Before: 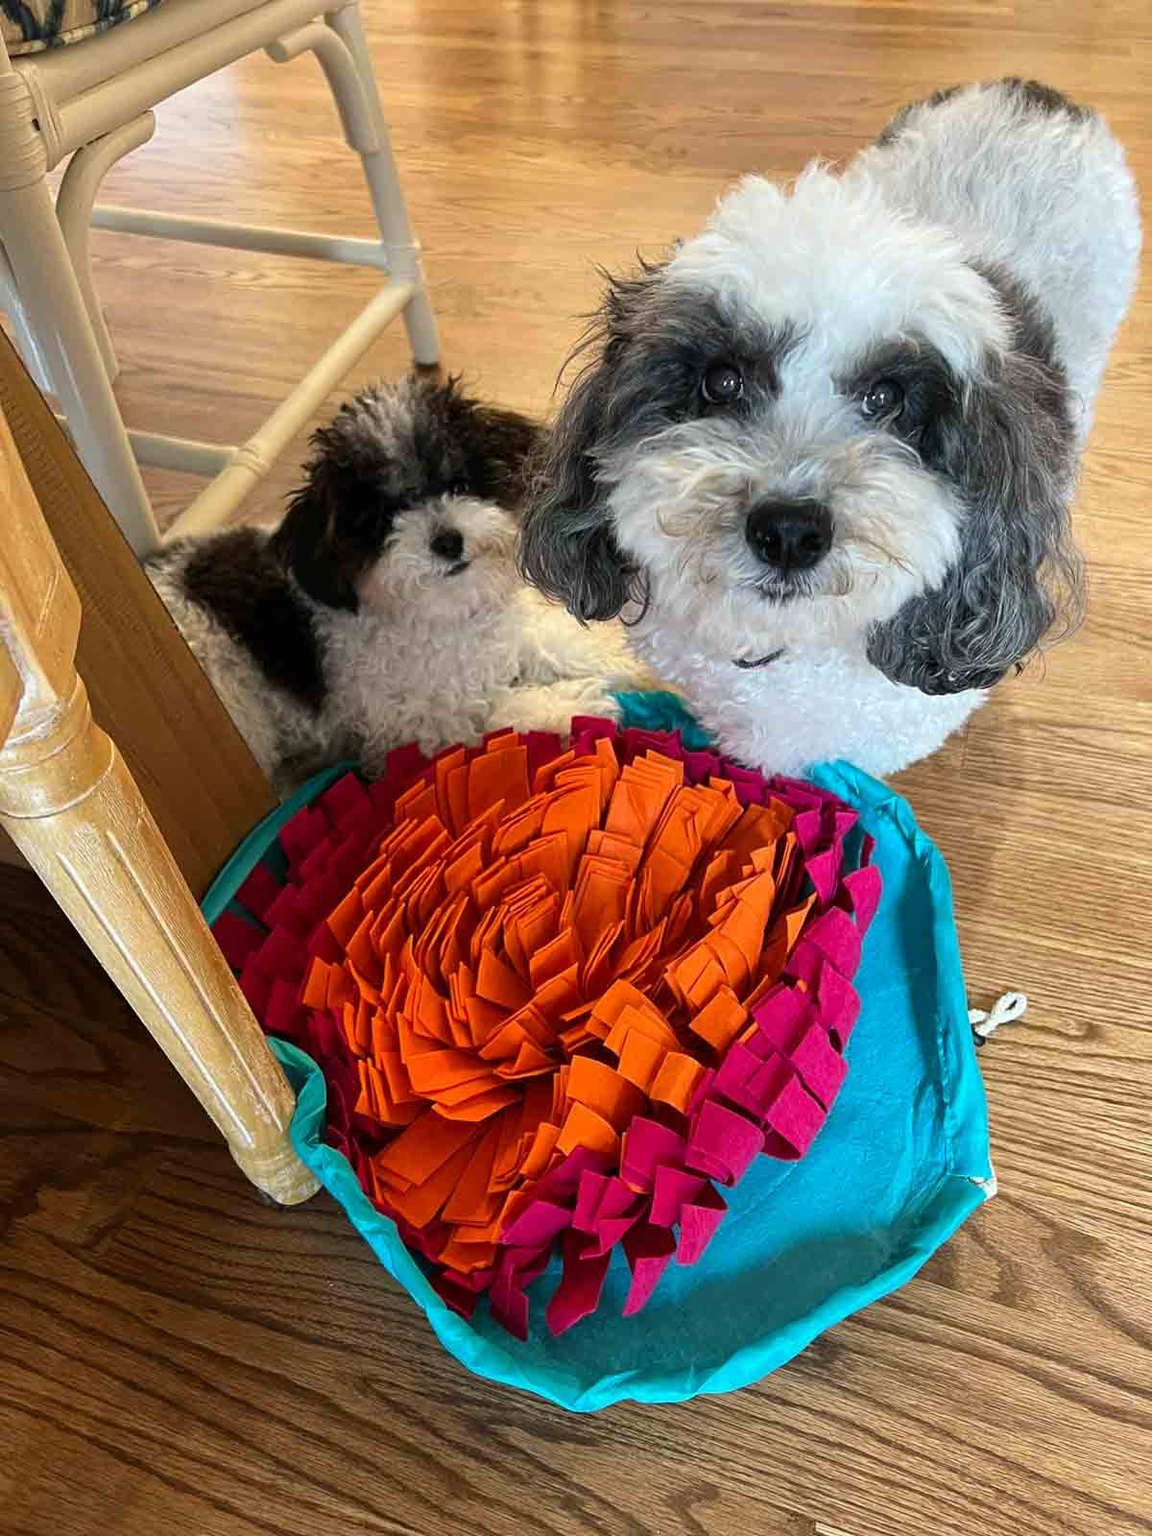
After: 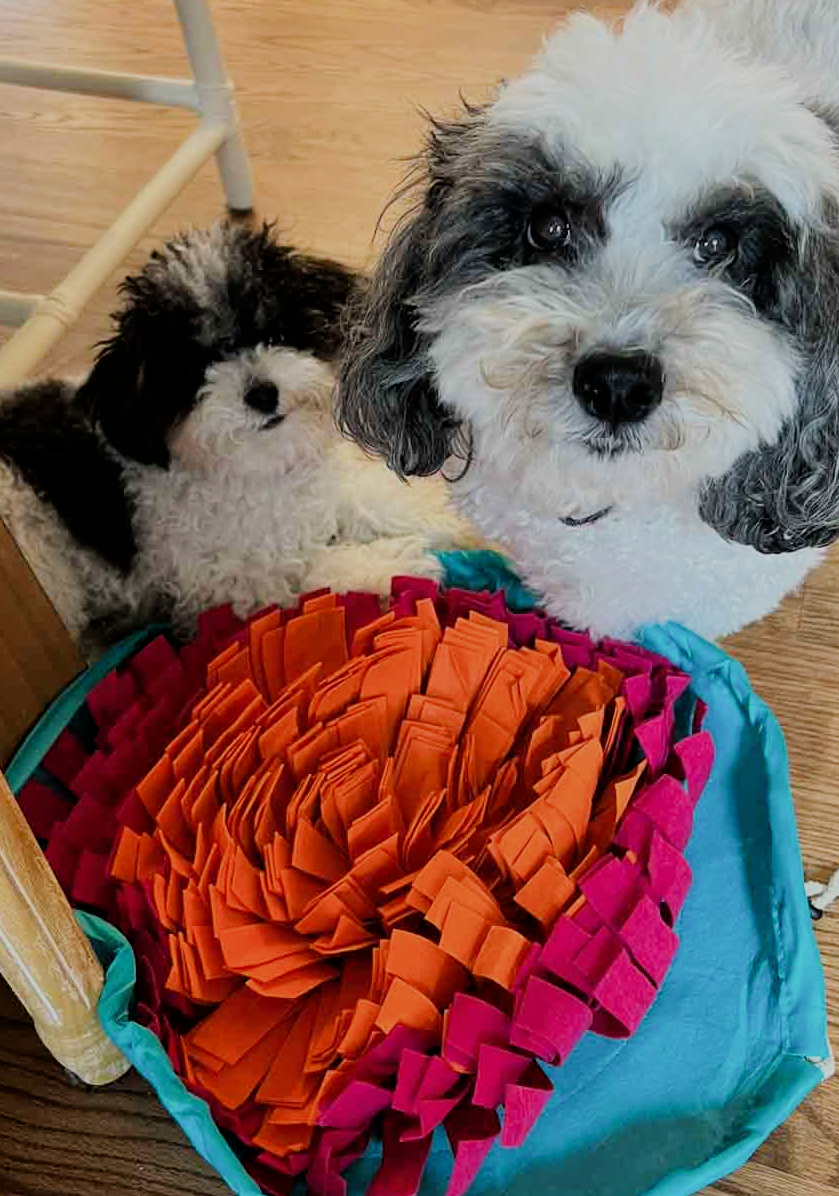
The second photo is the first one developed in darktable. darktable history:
filmic rgb: black relative exposure -6.98 EV, white relative exposure 5.63 EV, hardness 2.86
crop and rotate: left 17.046%, top 10.659%, right 12.989%, bottom 14.553%
